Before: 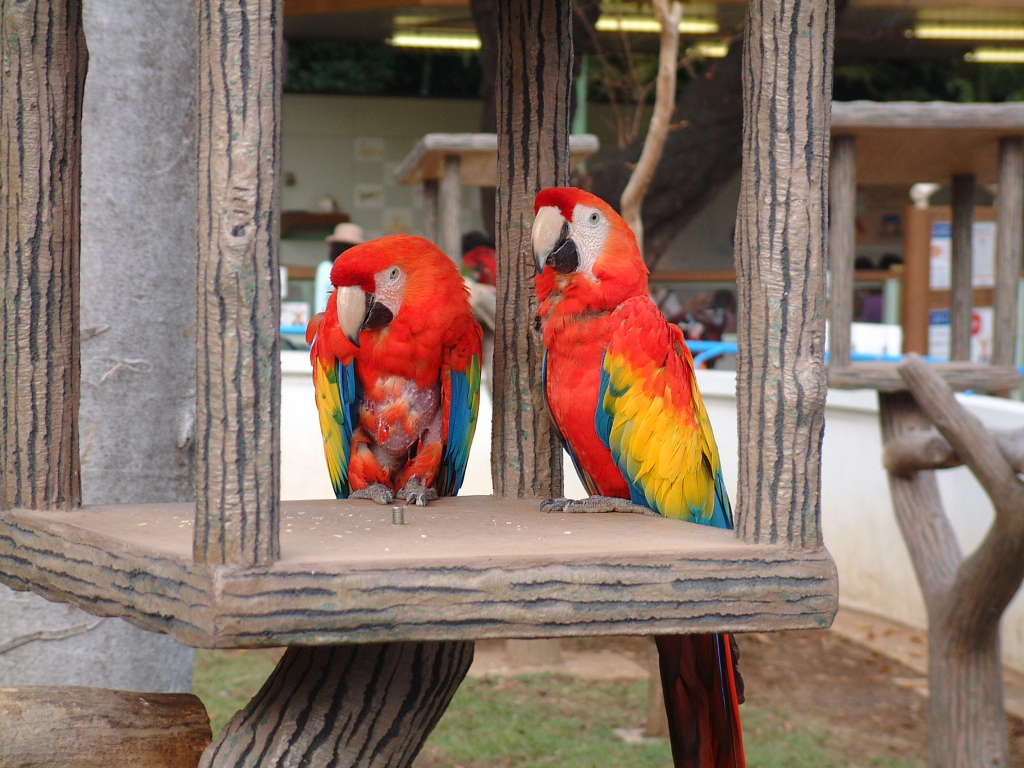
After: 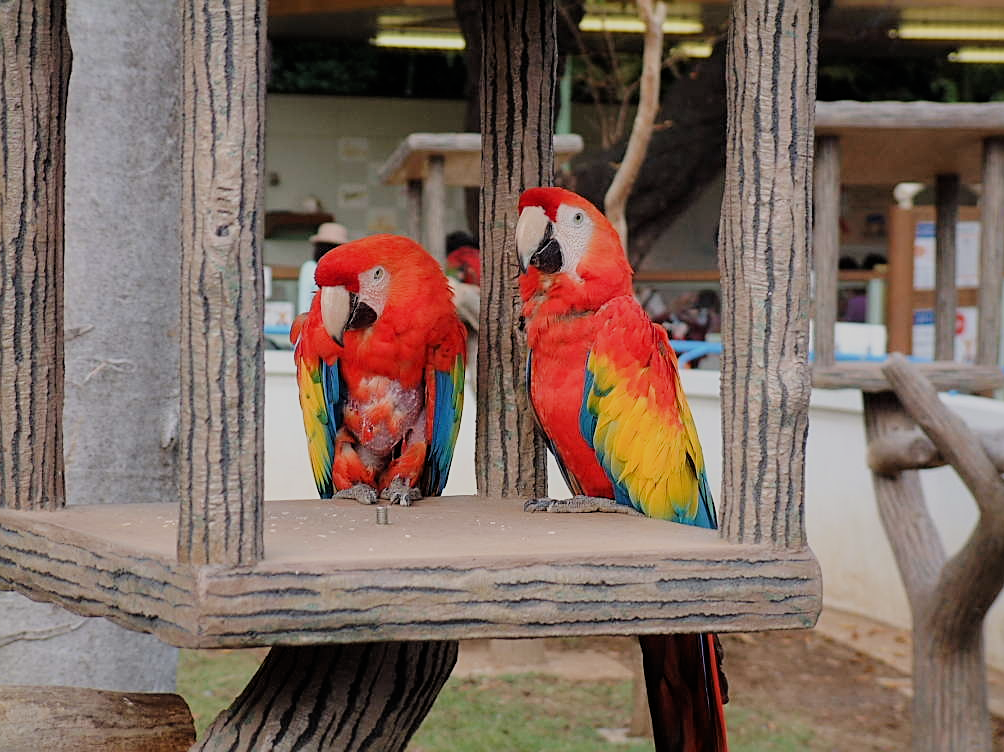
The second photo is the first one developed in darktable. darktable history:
crop: left 1.654%, right 0.284%, bottom 1.954%
sharpen: on, module defaults
filmic rgb: black relative exposure -7.17 EV, white relative exposure 5.35 EV, hardness 3.02
exposure: compensate highlight preservation false
